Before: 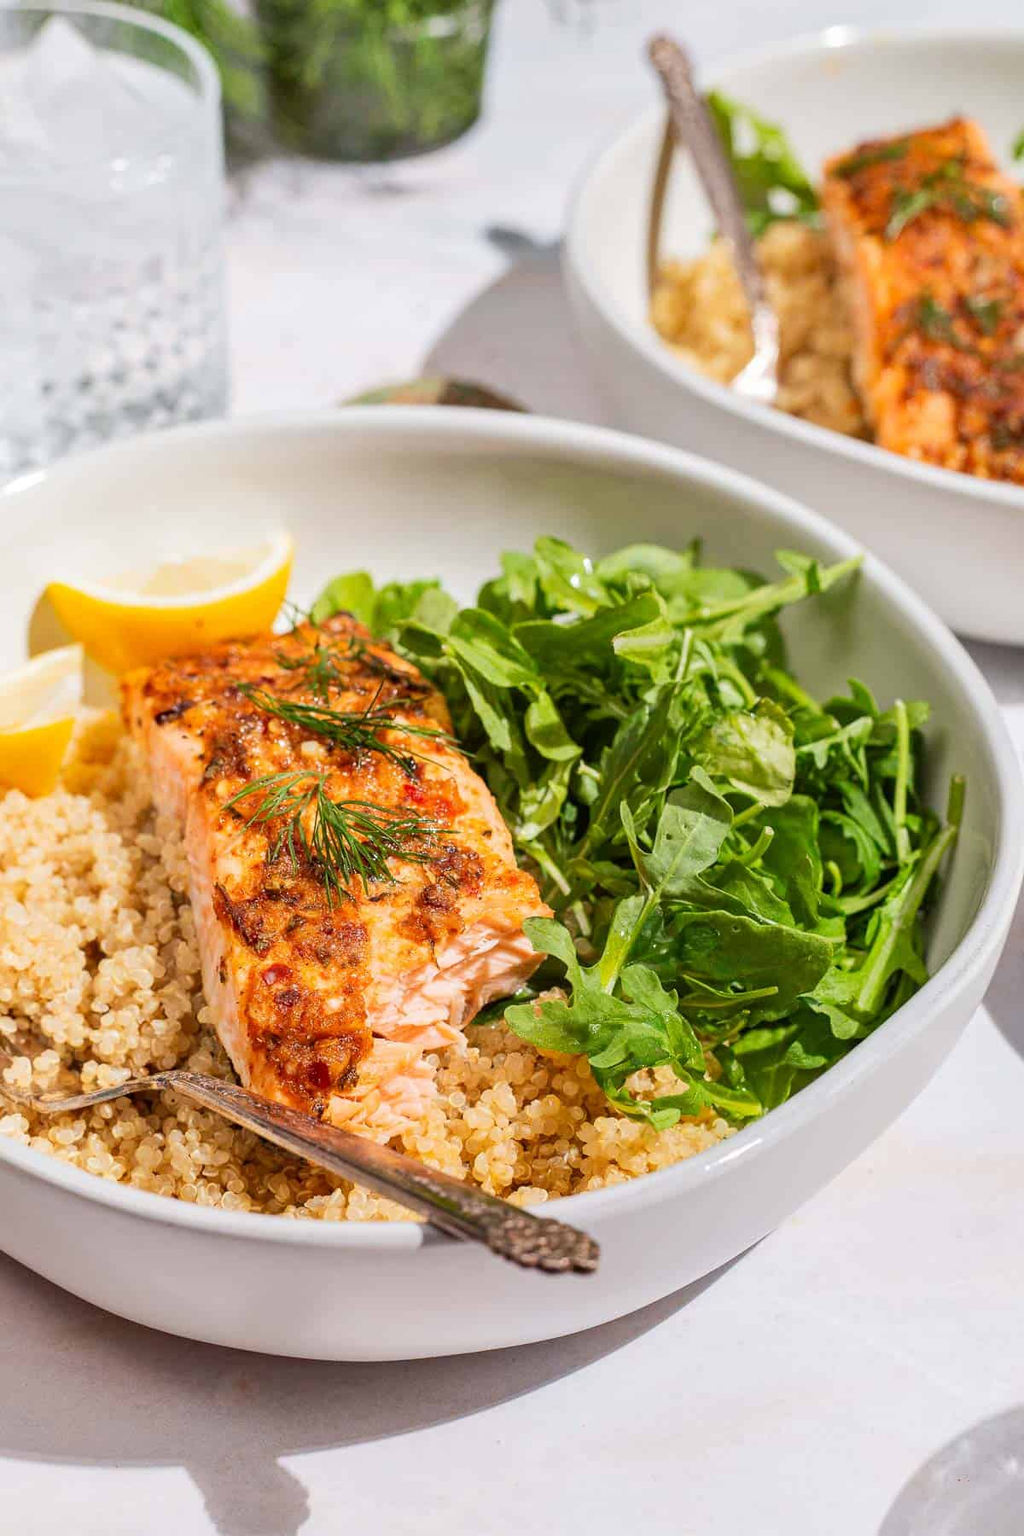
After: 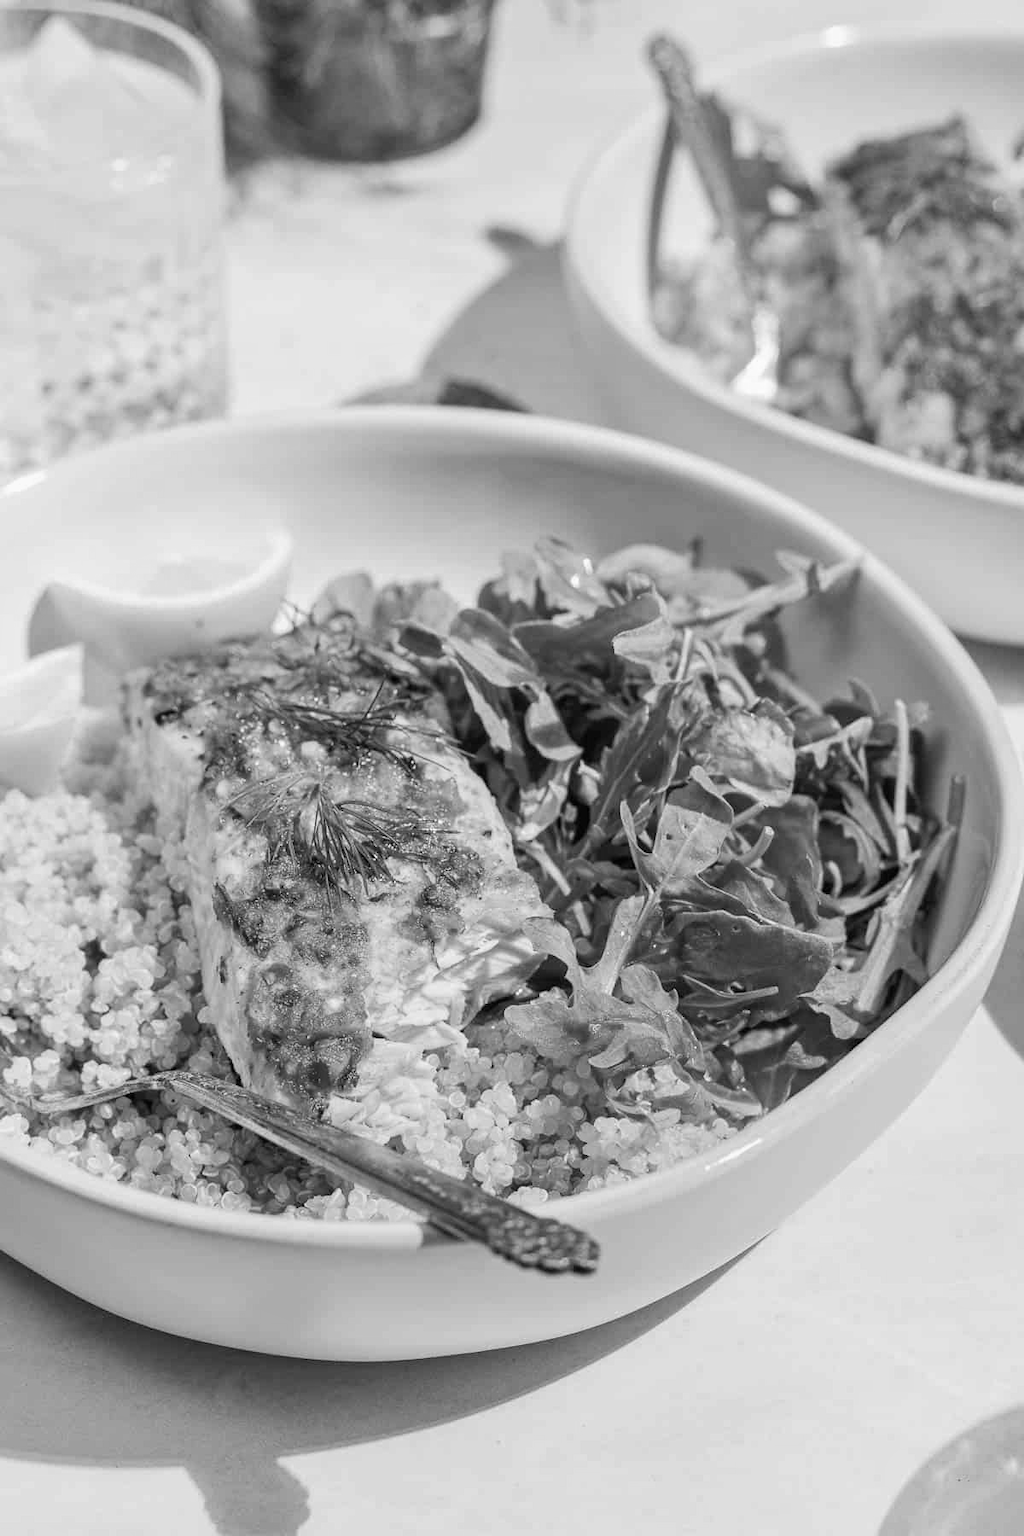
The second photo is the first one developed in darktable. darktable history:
color balance rgb: linear chroma grading › global chroma 15%, perceptual saturation grading › global saturation 30%
monochrome: a 32, b 64, size 2.3
